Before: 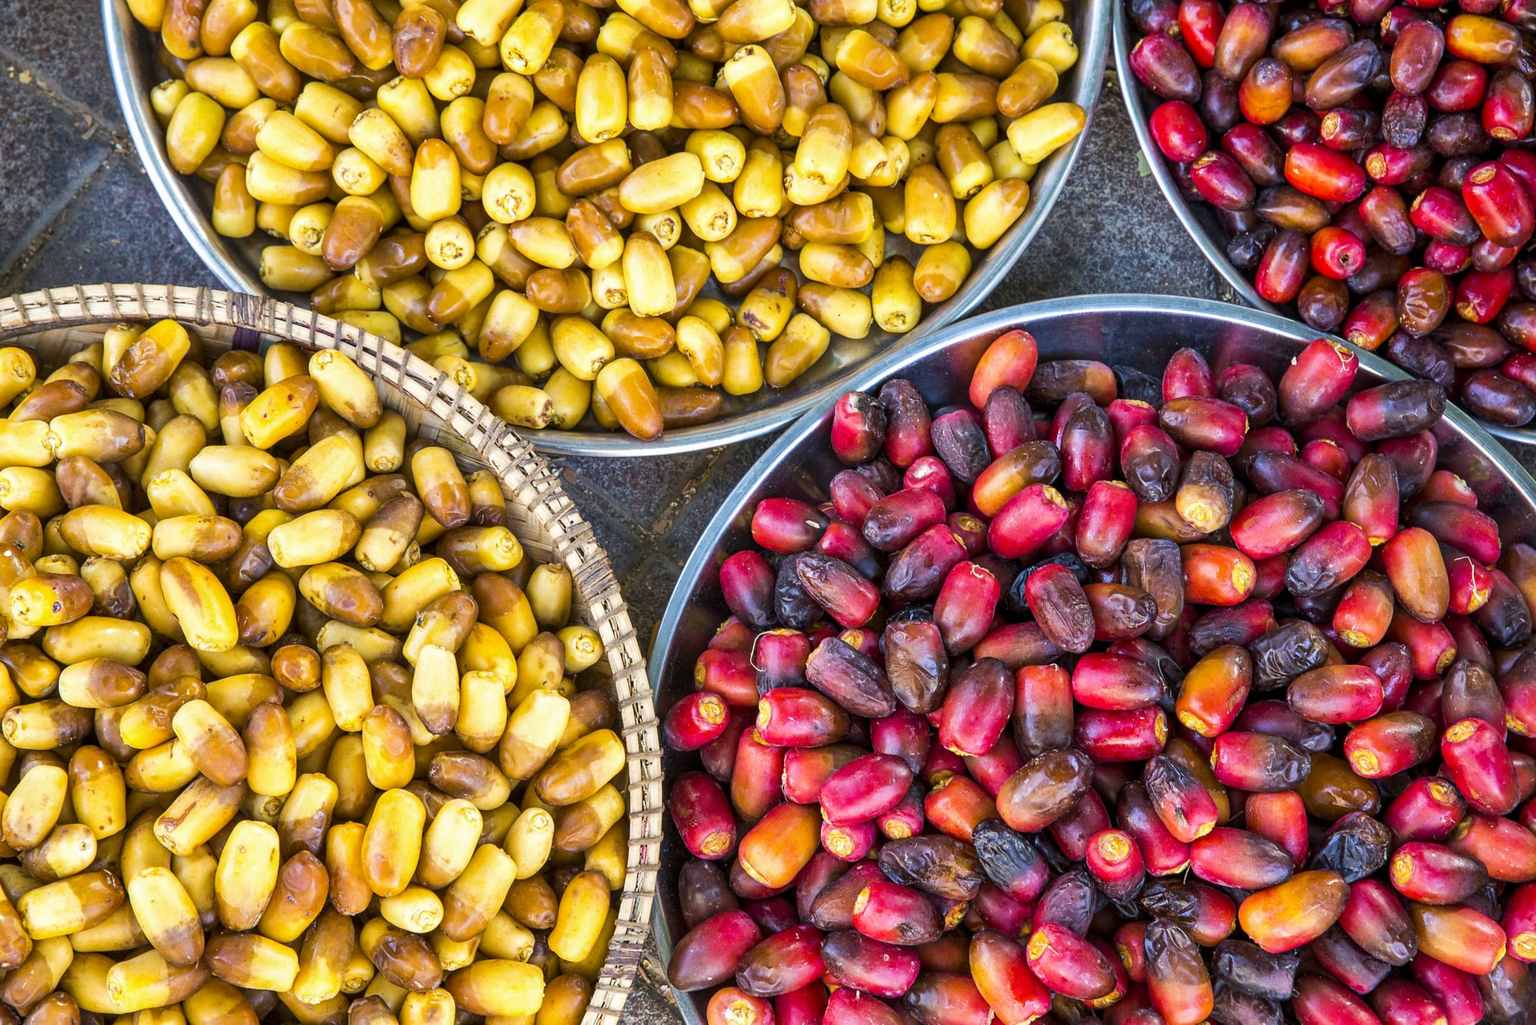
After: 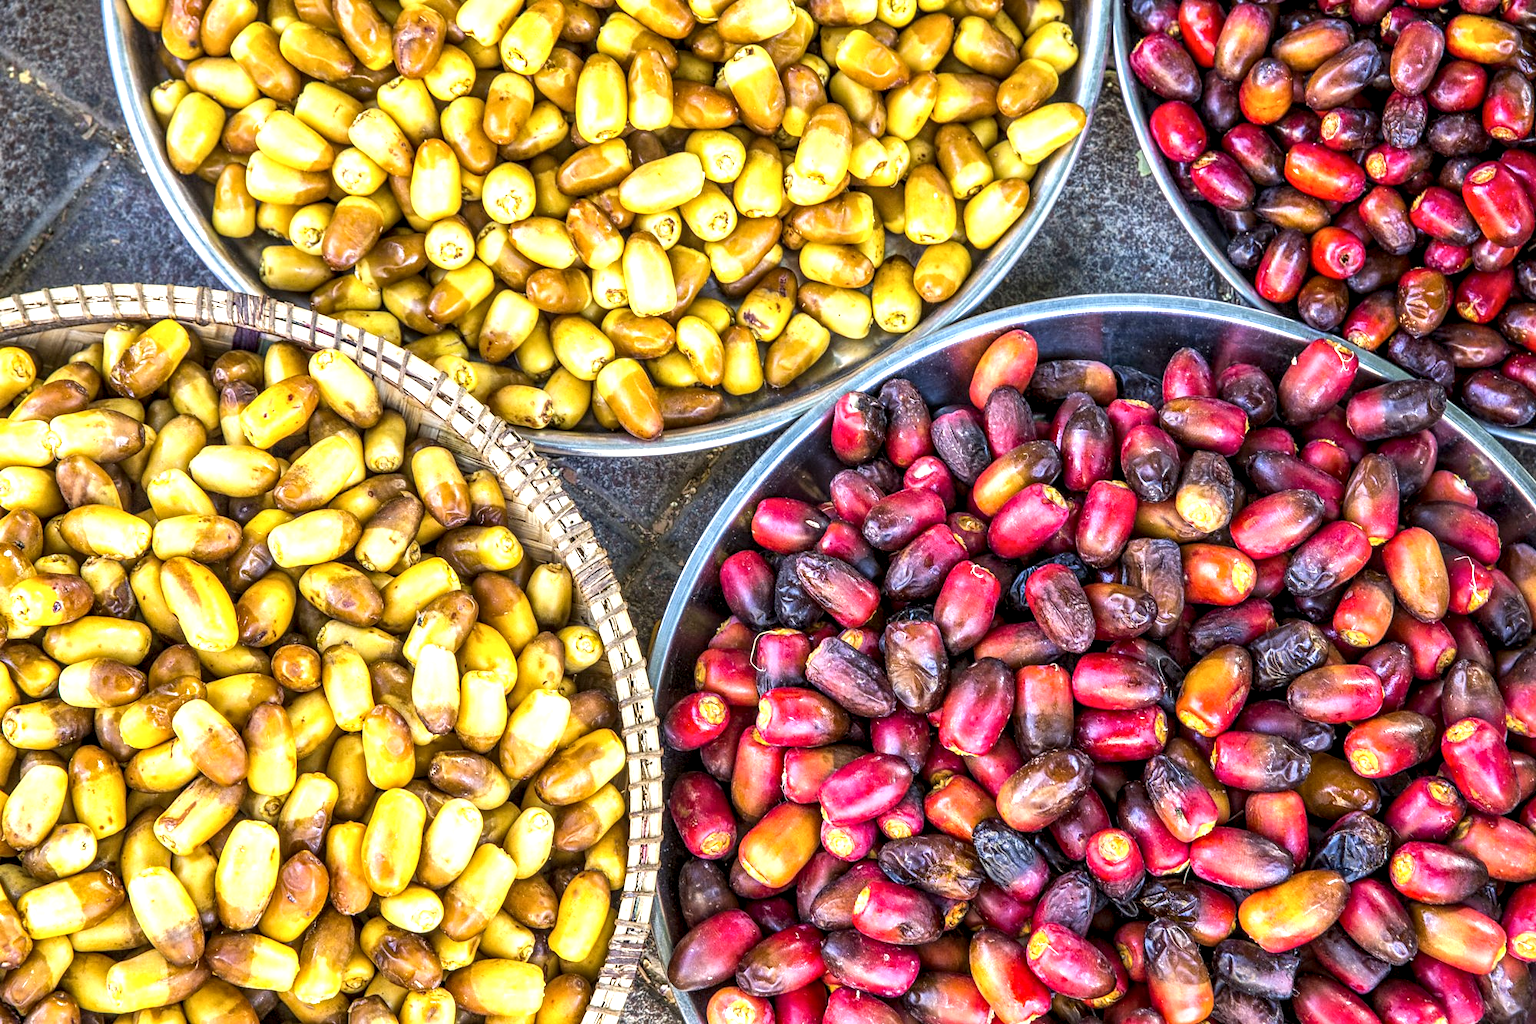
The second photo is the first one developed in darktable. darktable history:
exposure: exposure 0.564 EV, compensate highlight preservation false
local contrast: detail 150%
